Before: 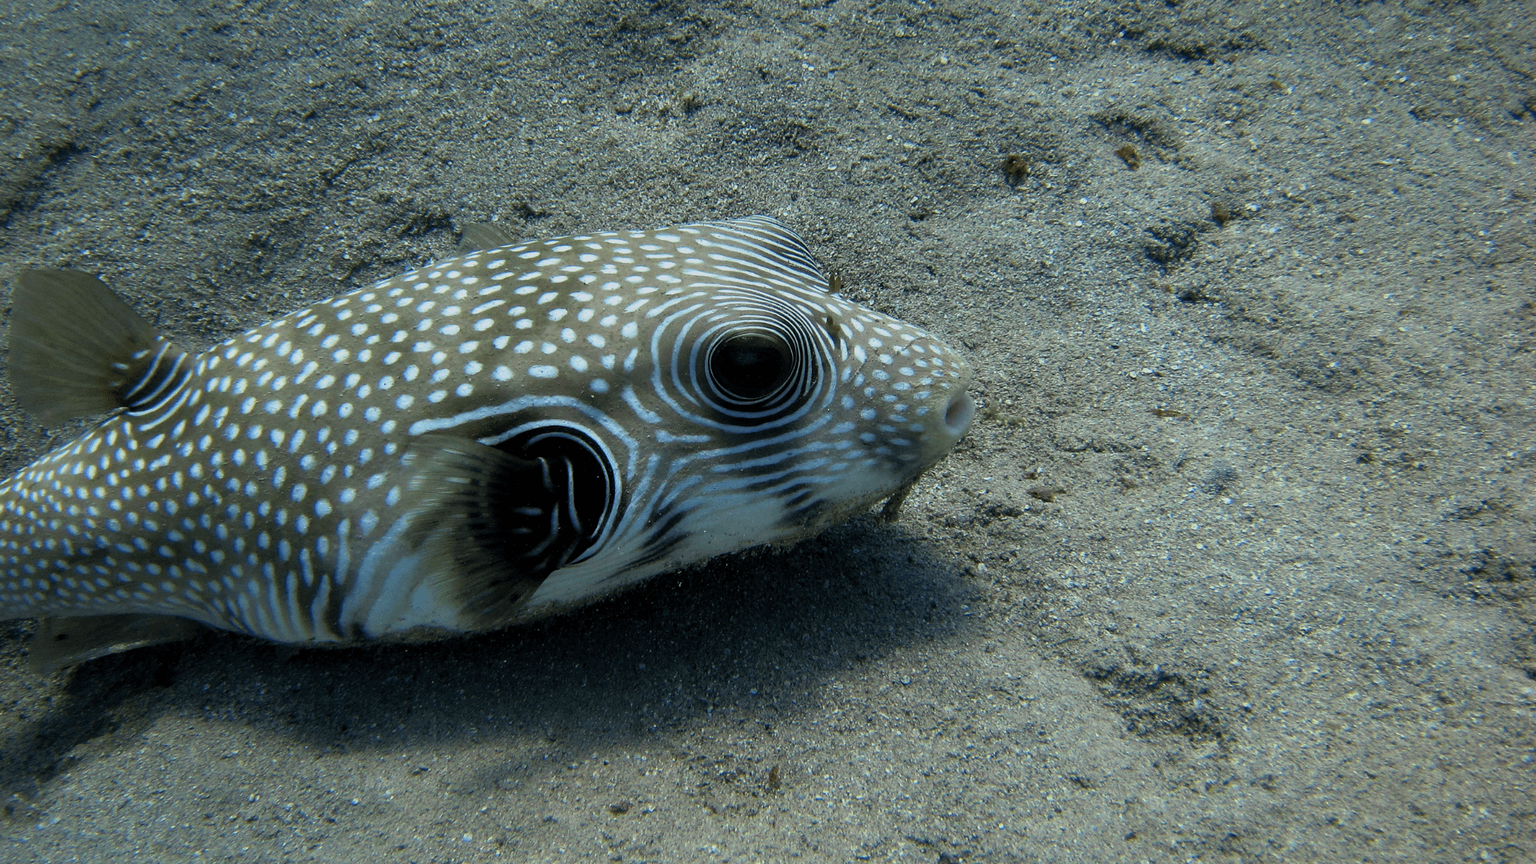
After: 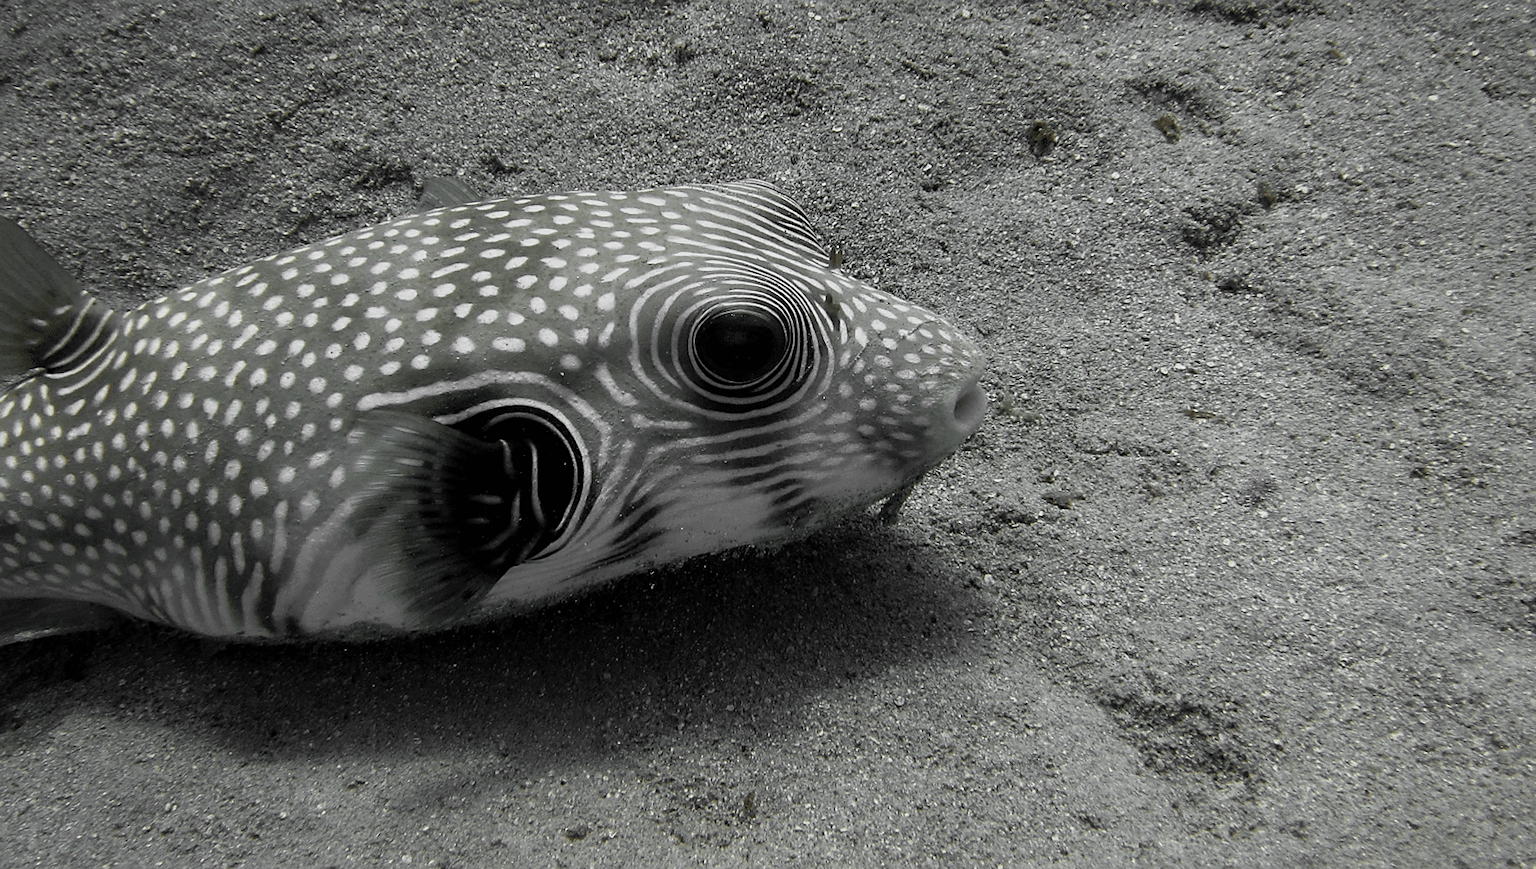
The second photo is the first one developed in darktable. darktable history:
crop and rotate: angle -1.97°, left 3.124%, top 3.68%, right 1.561%, bottom 0.452%
color zones: curves: ch1 [(0, 0.831) (0.08, 0.771) (0.157, 0.268) (0.241, 0.207) (0.562, -0.005) (0.714, -0.013) (0.876, 0.01) (1, 0.831)]
sharpen: radius 1.906, amount 0.412, threshold 1.507
color balance rgb: shadows lift › chroma 0.866%, shadows lift › hue 114.39°, linear chroma grading › global chroma 14.58%, perceptual saturation grading › global saturation 31.28%
